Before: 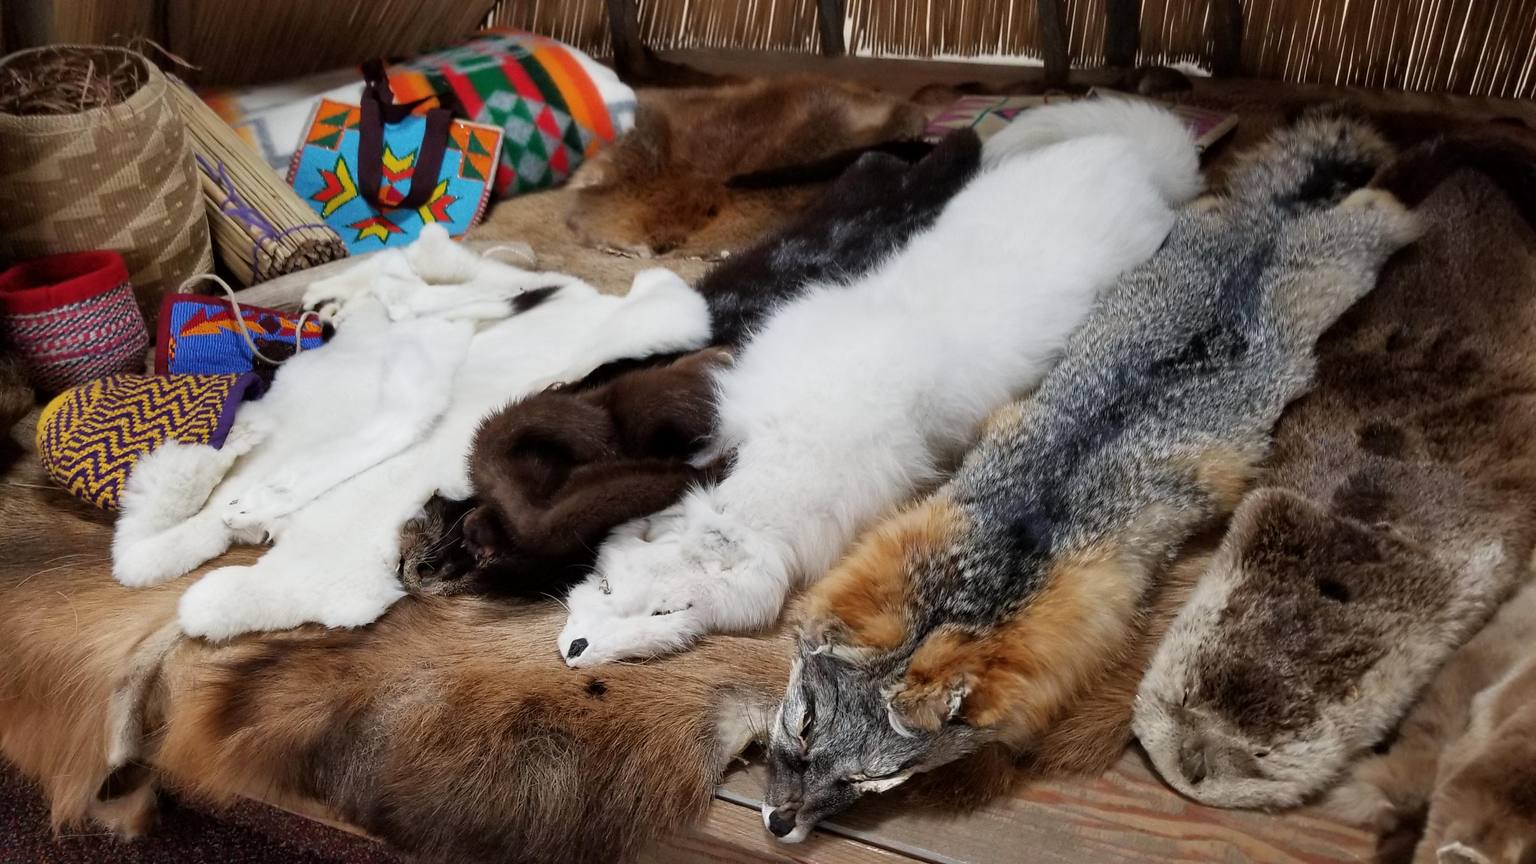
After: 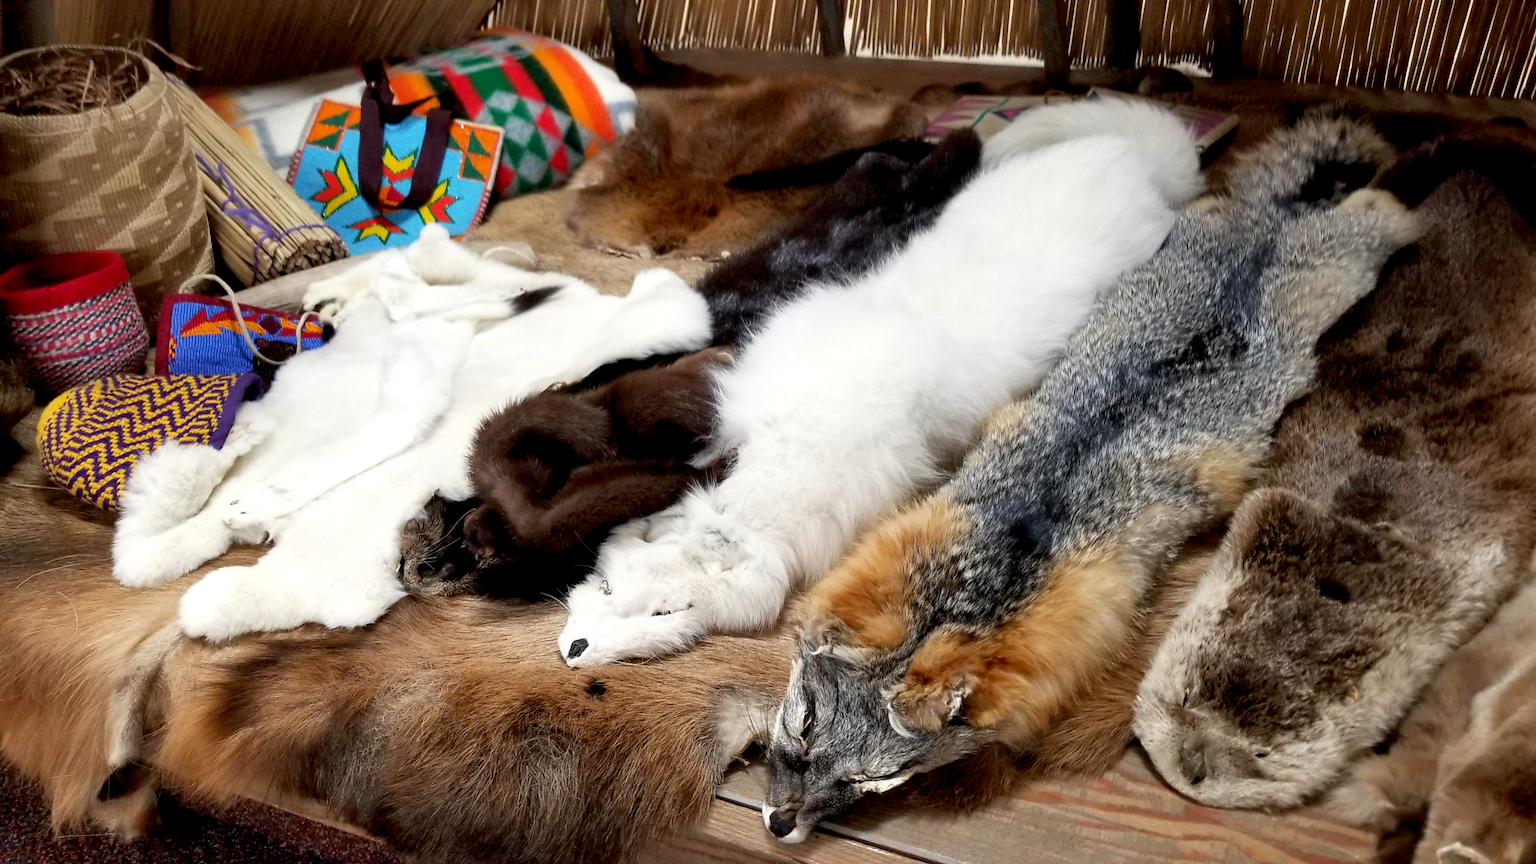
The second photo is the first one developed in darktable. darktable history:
exposure: black level correction 0.005, exposure 0.417 EV, compensate highlight preservation false
color correction: highlights b* 3
